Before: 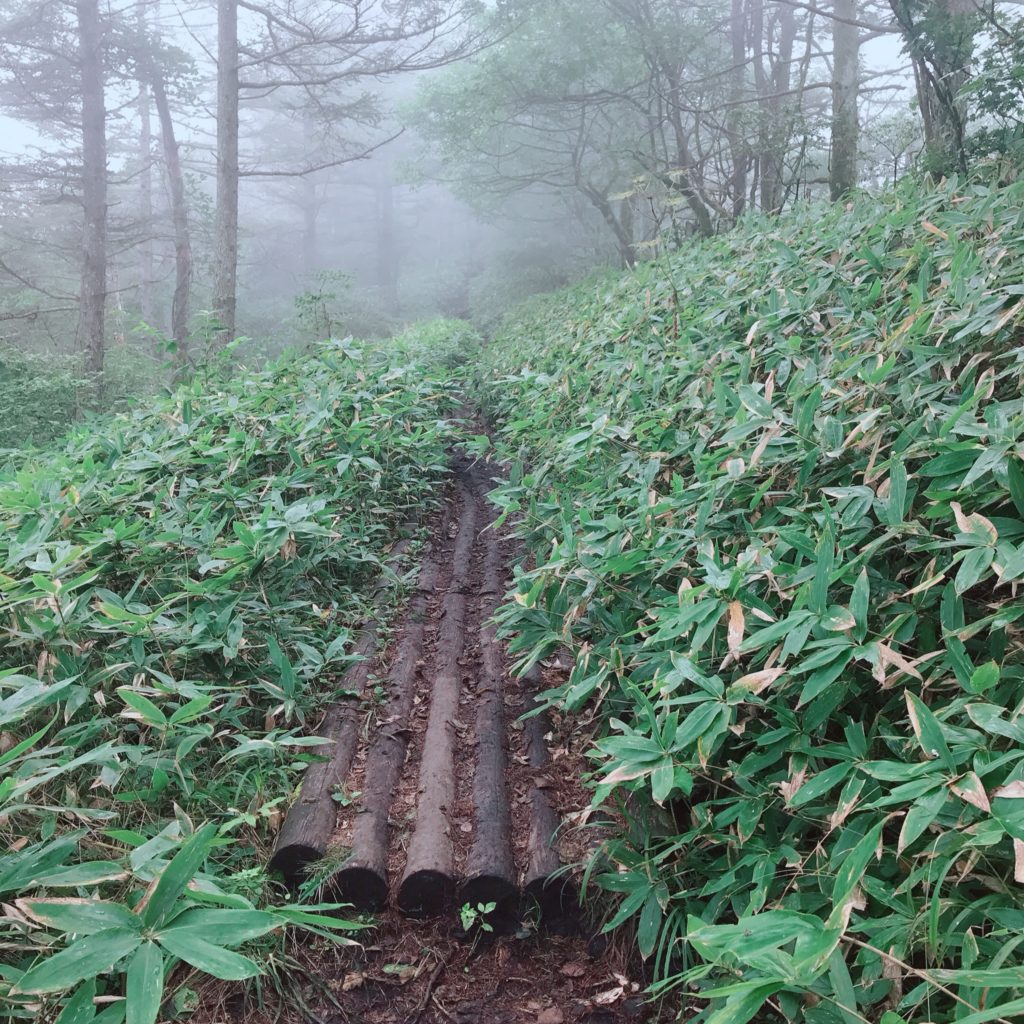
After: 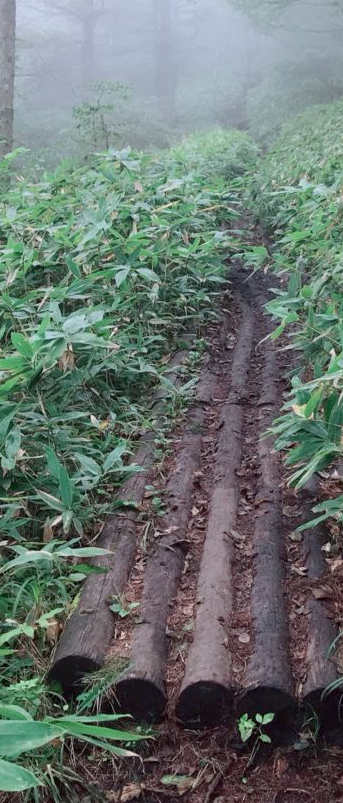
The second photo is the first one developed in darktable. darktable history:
crop and rotate: left 21.77%, top 18.528%, right 44.676%, bottom 2.997%
base curve: curves: ch0 [(0, 0) (0.989, 0.992)], preserve colors none
exposure: black level correction 0.005, exposure 0.001 EV, compensate highlight preservation false
